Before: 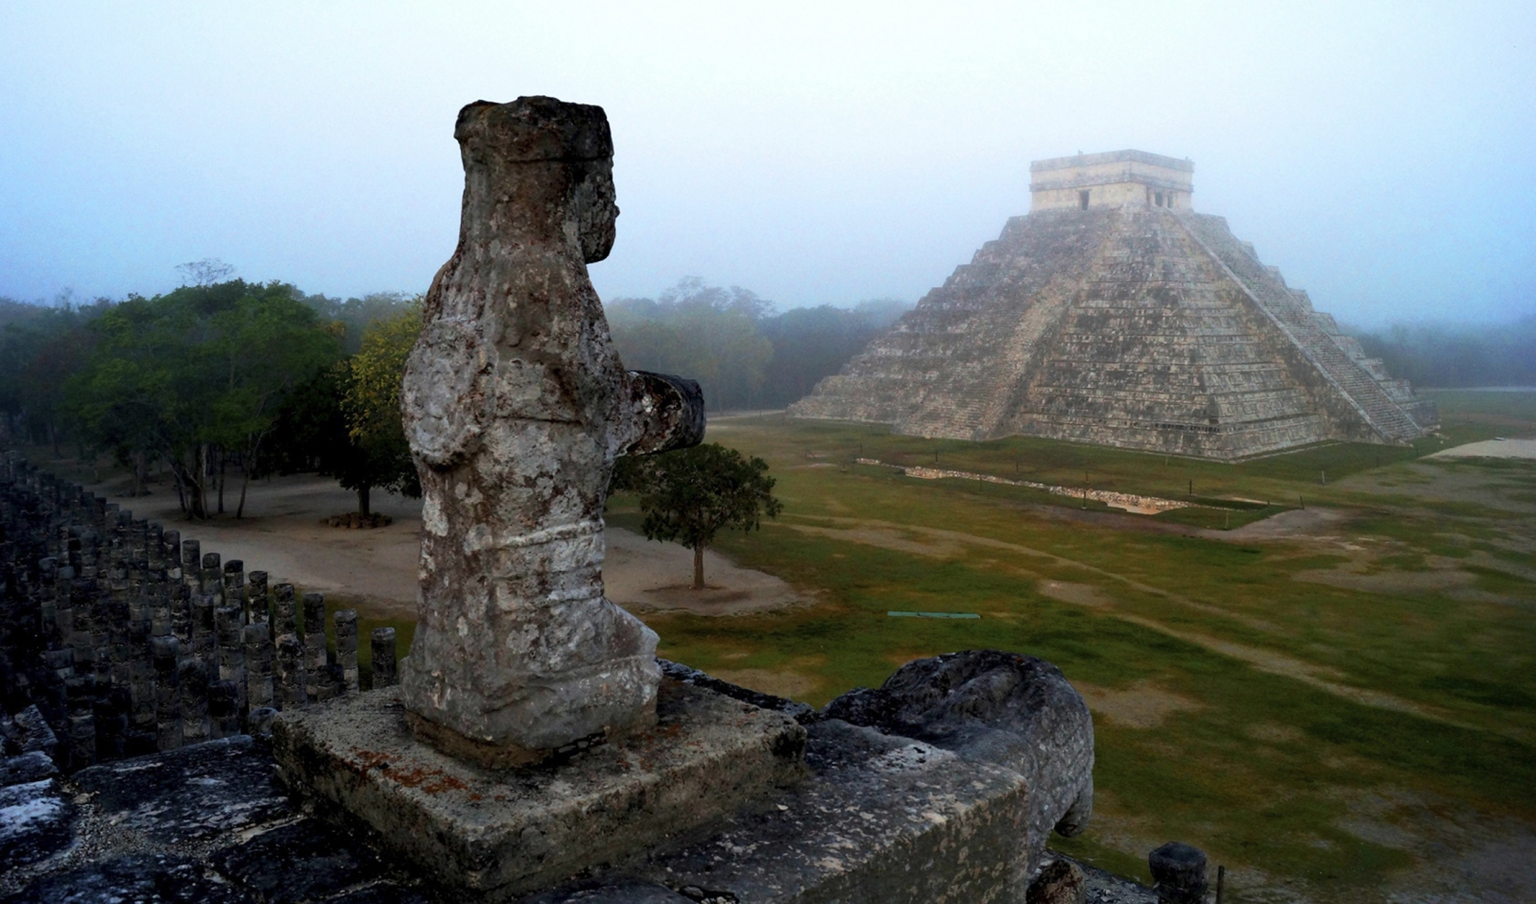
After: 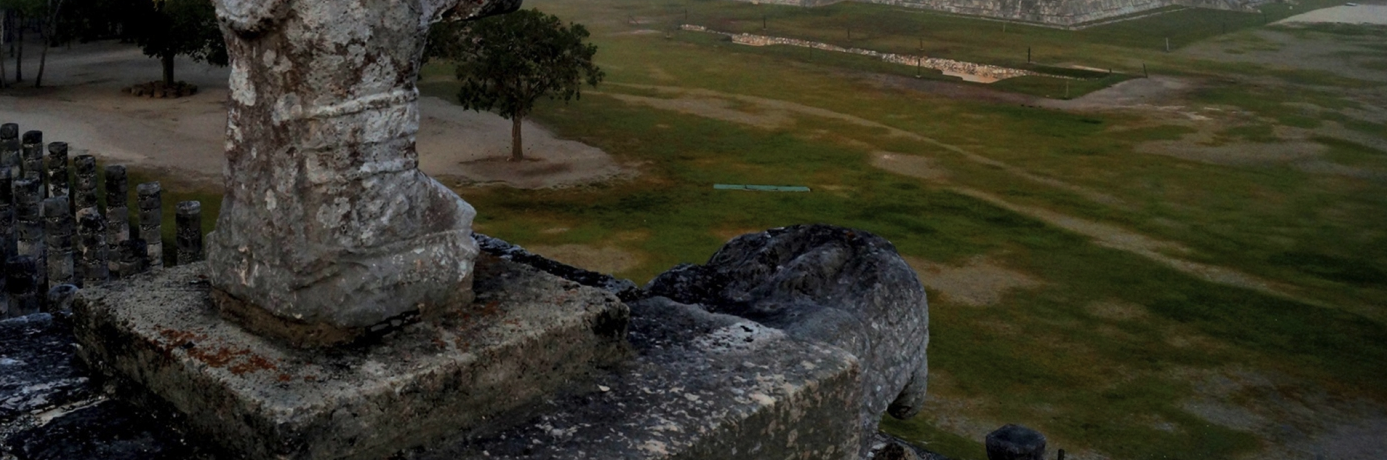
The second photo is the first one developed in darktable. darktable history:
exposure: exposure -0.487 EV, compensate highlight preservation false
crop and rotate: left 13.252%, top 48.133%, bottom 2.937%
shadows and highlights: radius 172.81, shadows 26.54, white point adjustment 2.99, highlights -68.73, soften with gaussian
